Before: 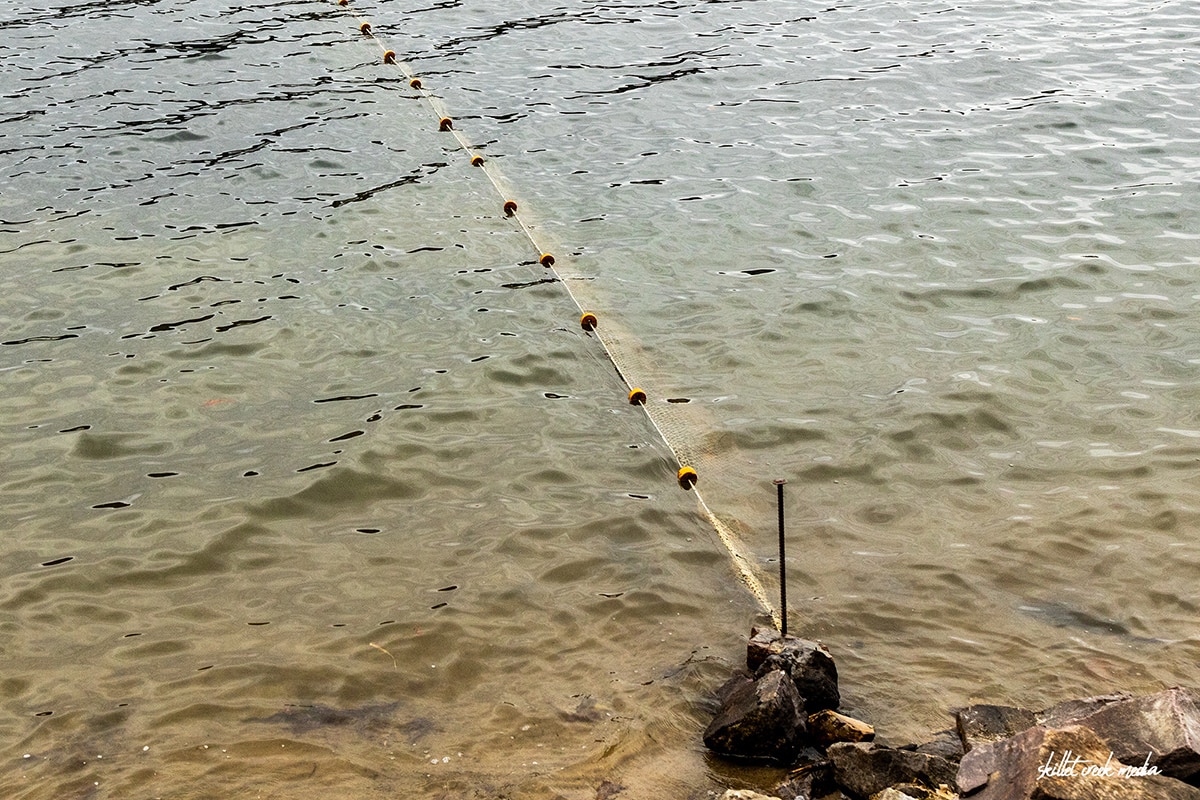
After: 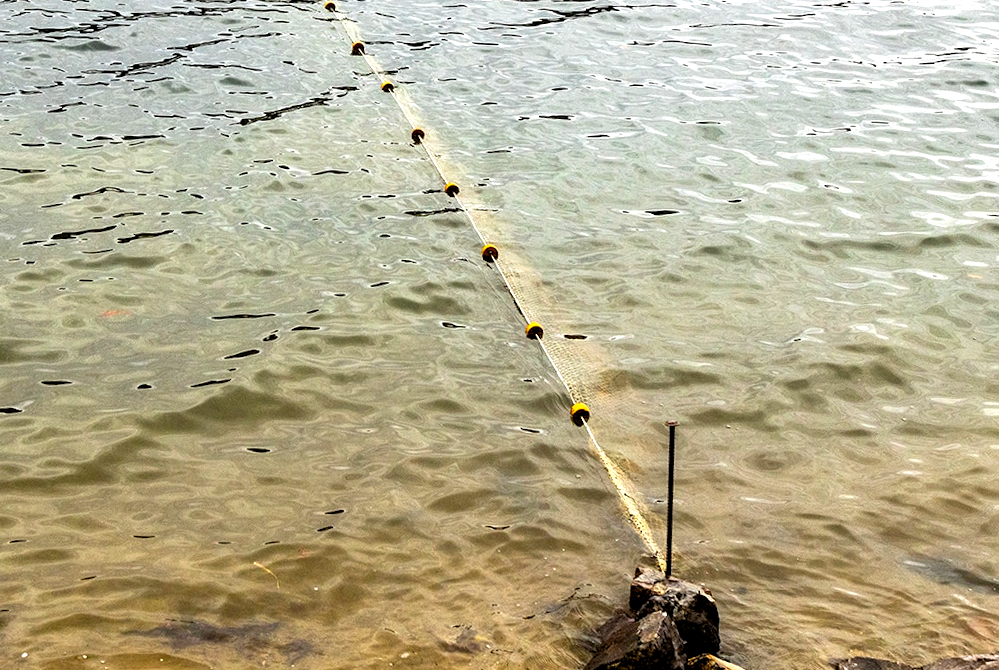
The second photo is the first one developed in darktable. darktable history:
color balance rgb: global offset › luminance -0.479%, perceptual saturation grading › global saturation 14.55%, perceptual brilliance grading › global brilliance 12.404%, global vibrance 11.344%, contrast 5.07%
crop and rotate: angle -3.13°, left 5.305%, top 5.168%, right 4.689%, bottom 4.295%
